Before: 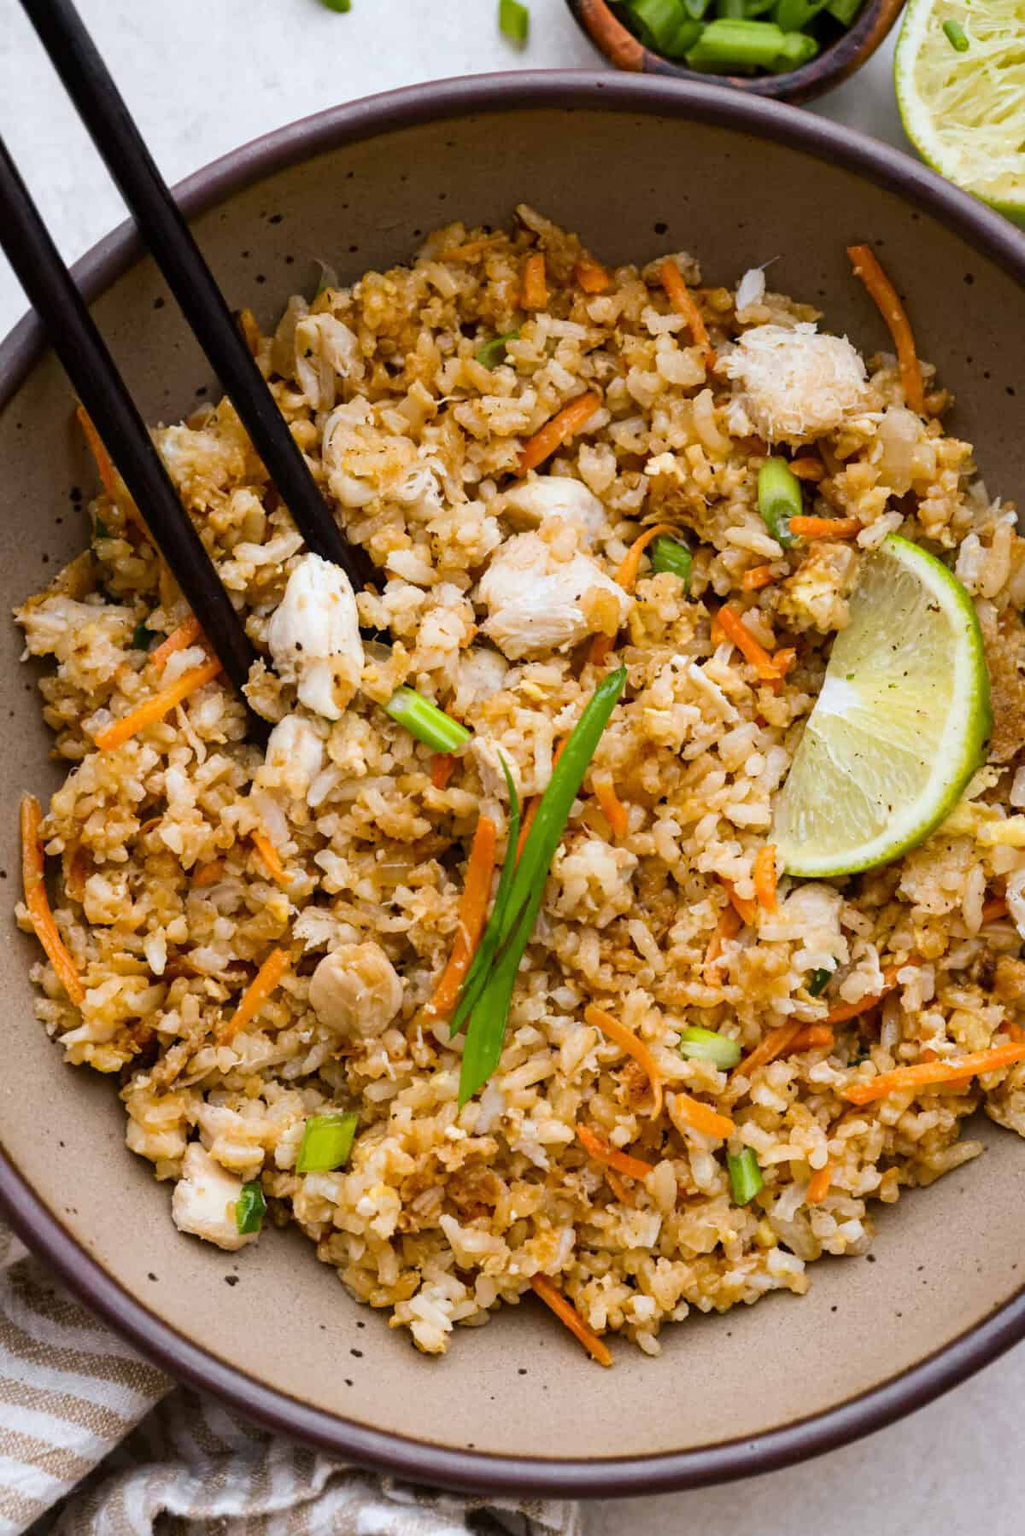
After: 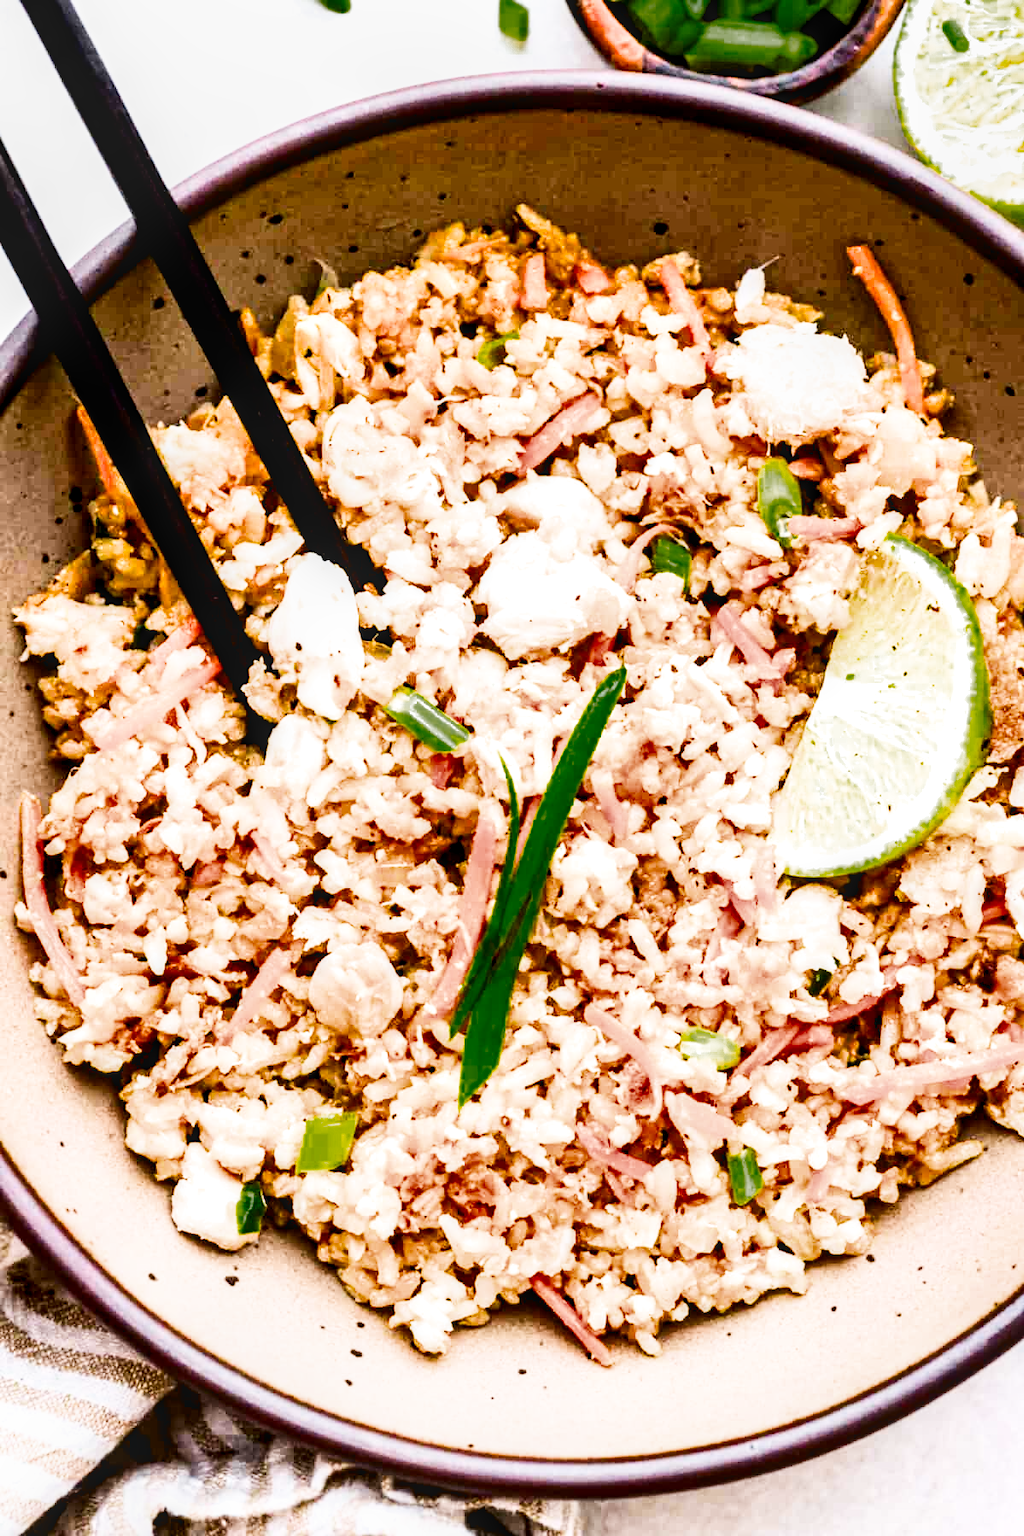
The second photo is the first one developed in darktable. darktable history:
shadows and highlights: radius 133.83, soften with gaussian
local contrast: detail 130%
exposure: black level correction 0.005, exposure 2.084 EV, compensate highlight preservation false
color zones: curves: ch0 [(0.25, 0.5) (0.347, 0.092) (0.75, 0.5)]; ch1 [(0.25, 0.5) (0.33, 0.51) (0.75, 0.5)]
contrast brightness saturation: contrast 0.13, brightness -0.24, saturation 0.14
filmic rgb: black relative exposure -5 EV, hardness 2.88, contrast 1.4, highlights saturation mix -30%
